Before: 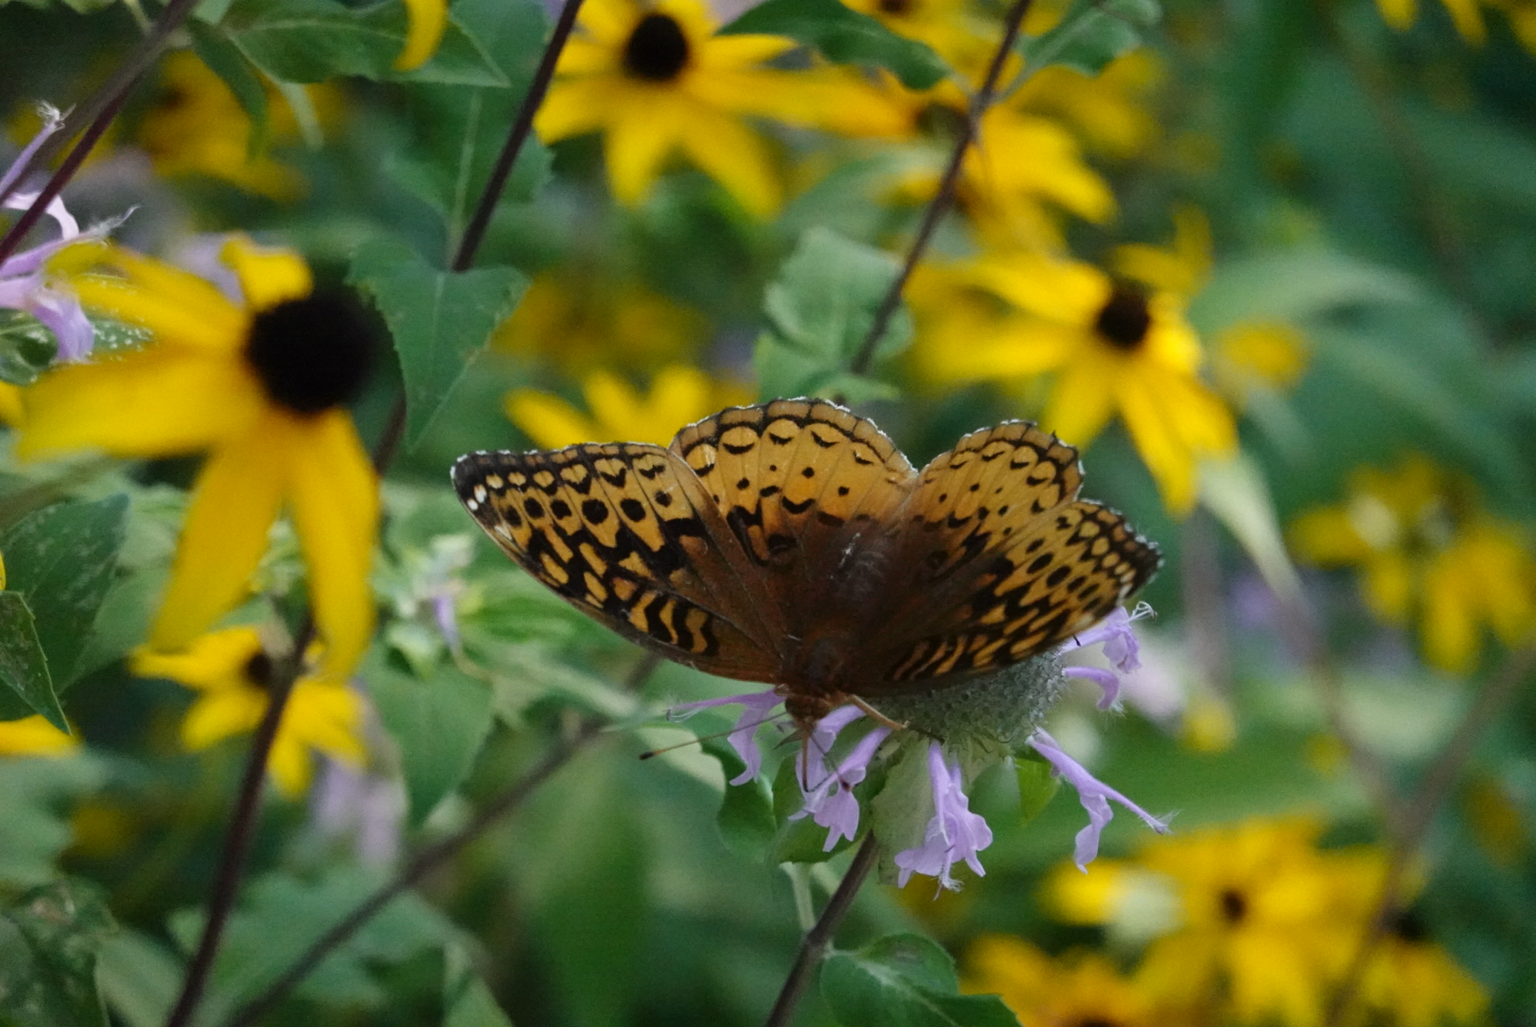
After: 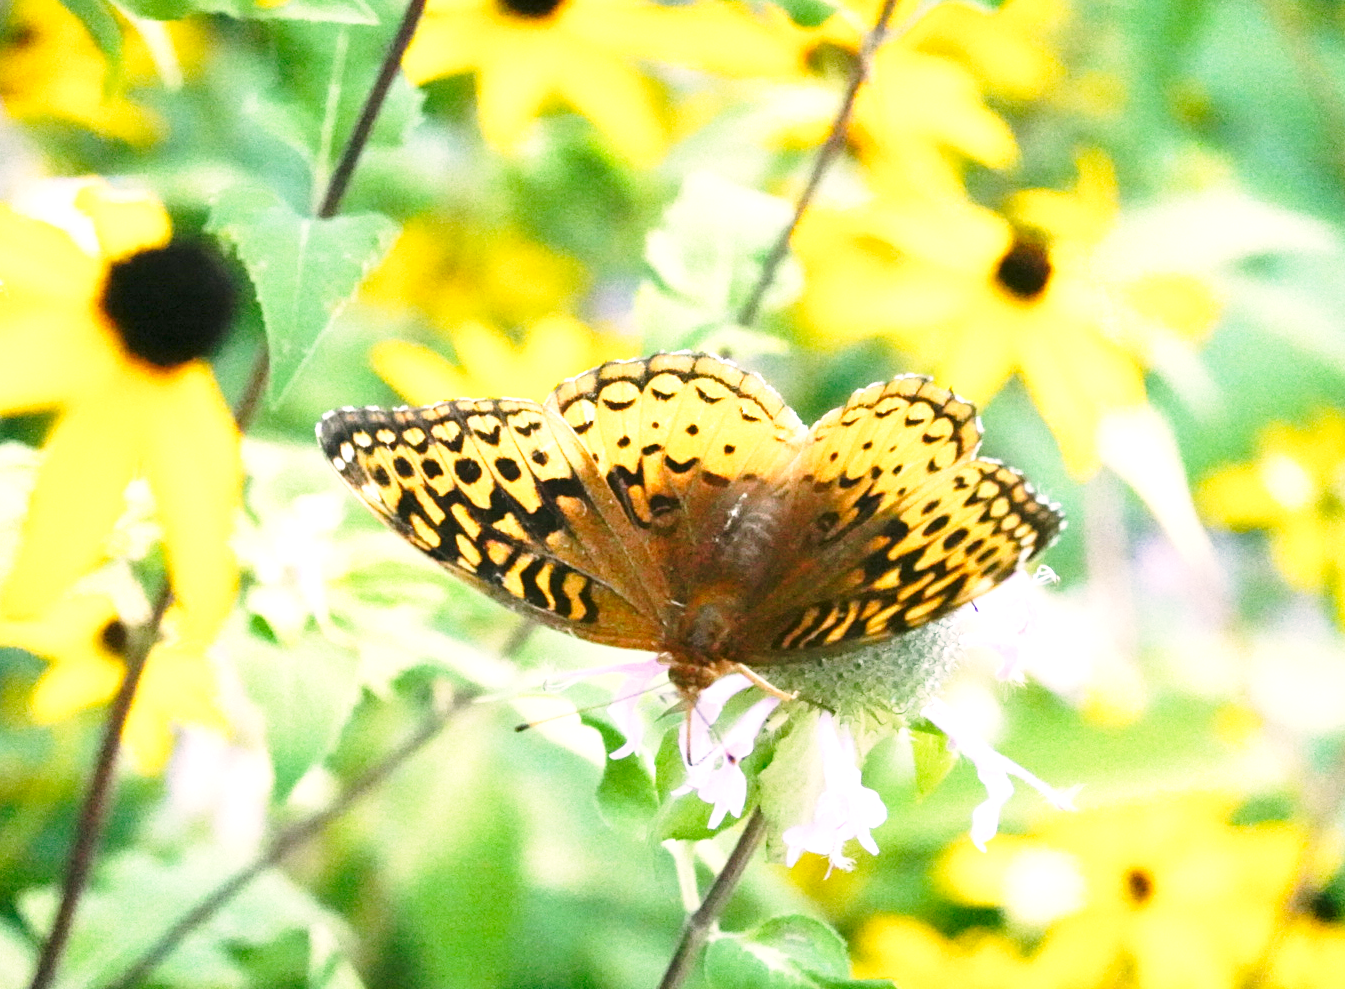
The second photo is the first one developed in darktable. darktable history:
crop: left 9.814%, top 6.252%, right 6.938%, bottom 2.156%
base curve: curves: ch0 [(0, 0) (0.028, 0.03) (0.121, 0.232) (0.46, 0.748) (0.859, 0.968) (1, 1)], preserve colors none
color correction: highlights a* 4.15, highlights b* 4.92, shadows a* -7.65, shadows b* 5.03
exposure: exposure 2.209 EV, compensate exposure bias true, compensate highlight preservation false
